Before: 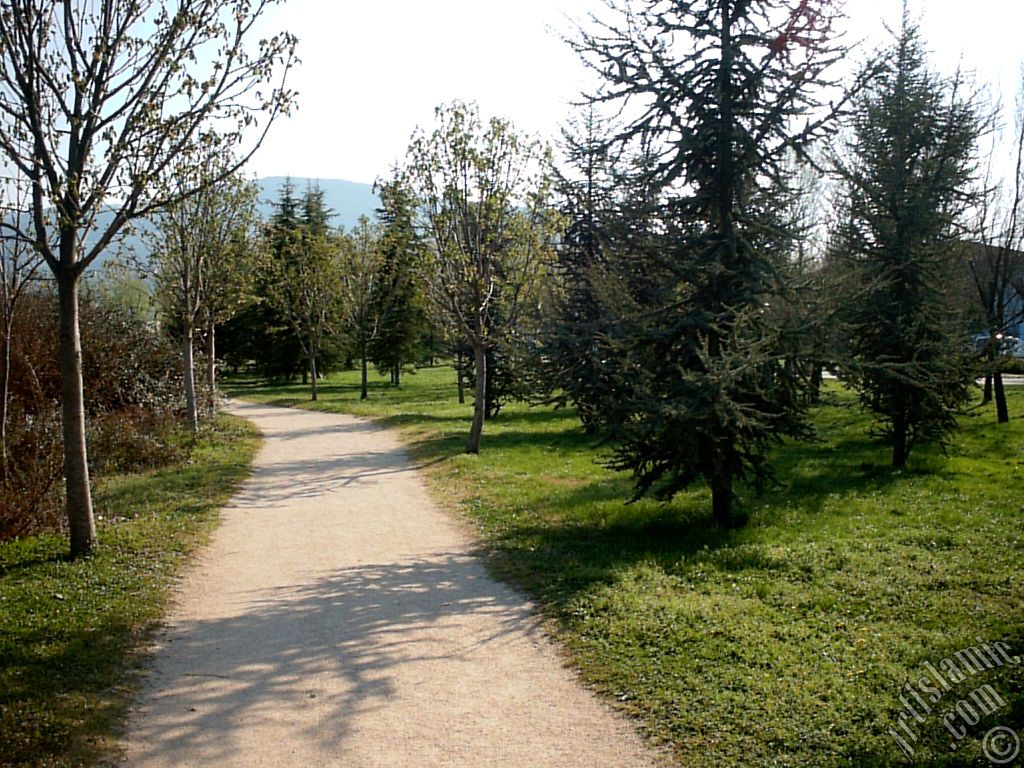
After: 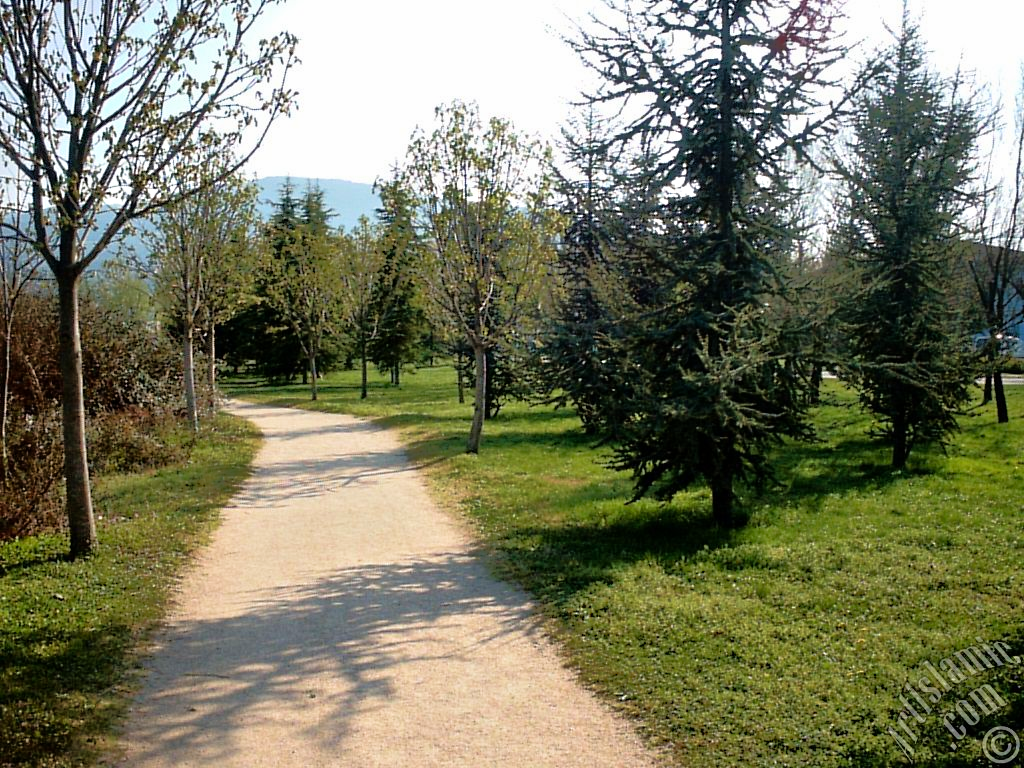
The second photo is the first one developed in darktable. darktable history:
tone equalizer: -8 EV -0.528 EV, -7 EV -0.319 EV, -6 EV -0.083 EV, -5 EV 0.413 EV, -4 EV 0.985 EV, -3 EV 0.791 EV, -2 EV -0.01 EV, -1 EV 0.14 EV, +0 EV -0.012 EV, smoothing 1
velvia: on, module defaults
